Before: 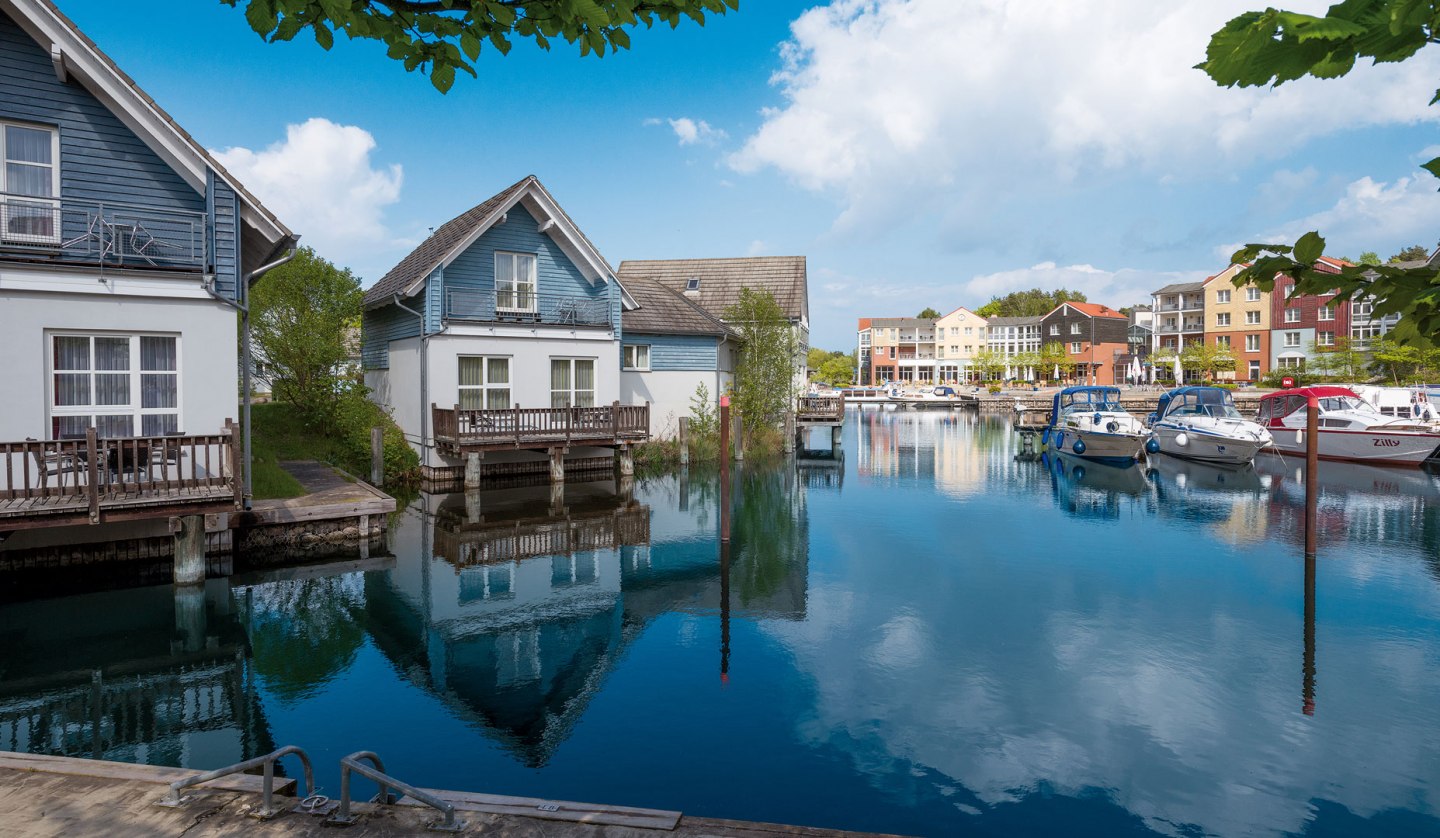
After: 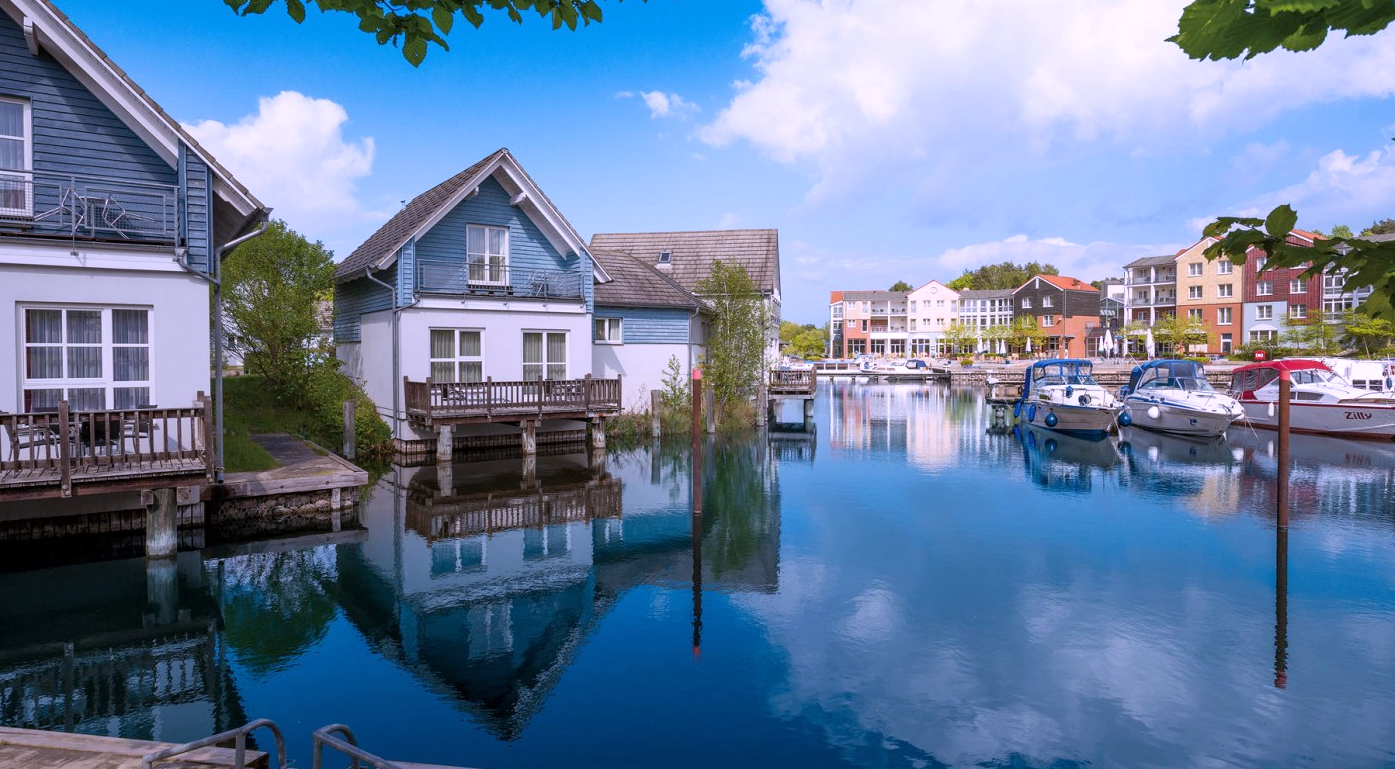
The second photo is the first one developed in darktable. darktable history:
white balance: red 1.042, blue 1.17
crop: left 1.964%, top 3.251%, right 1.122%, bottom 4.933%
